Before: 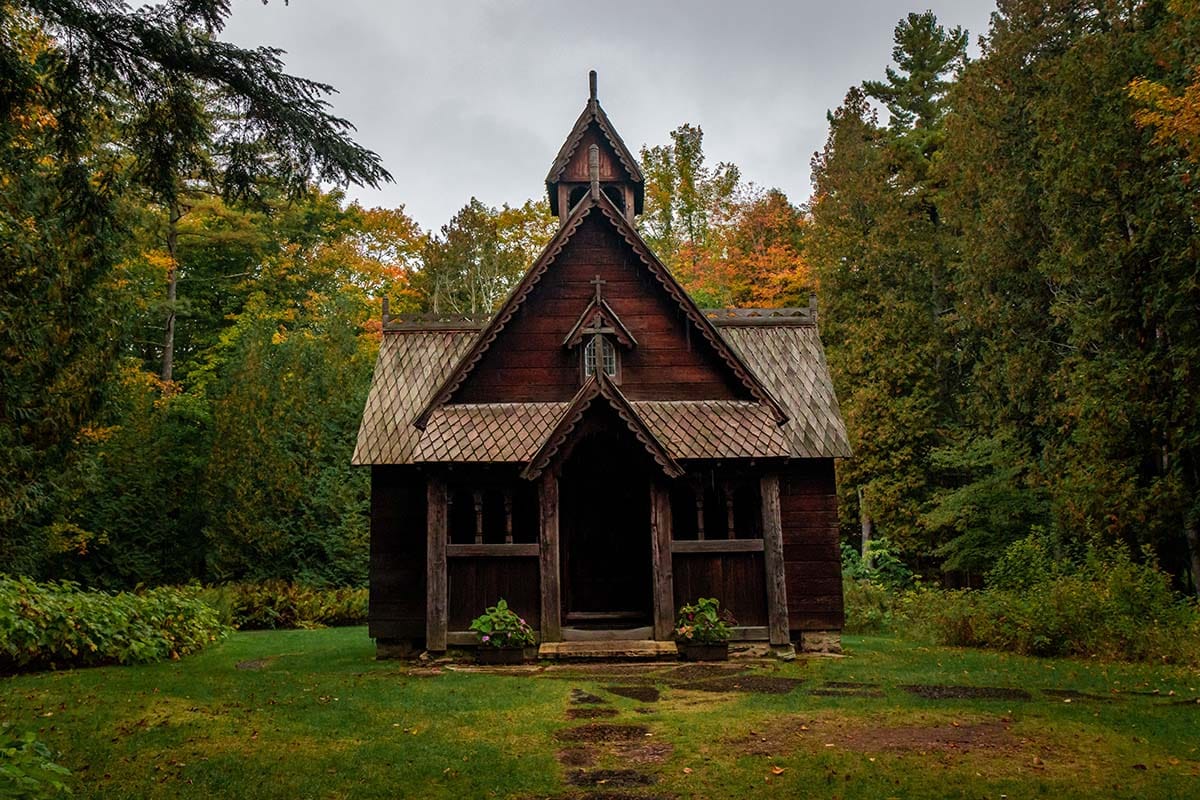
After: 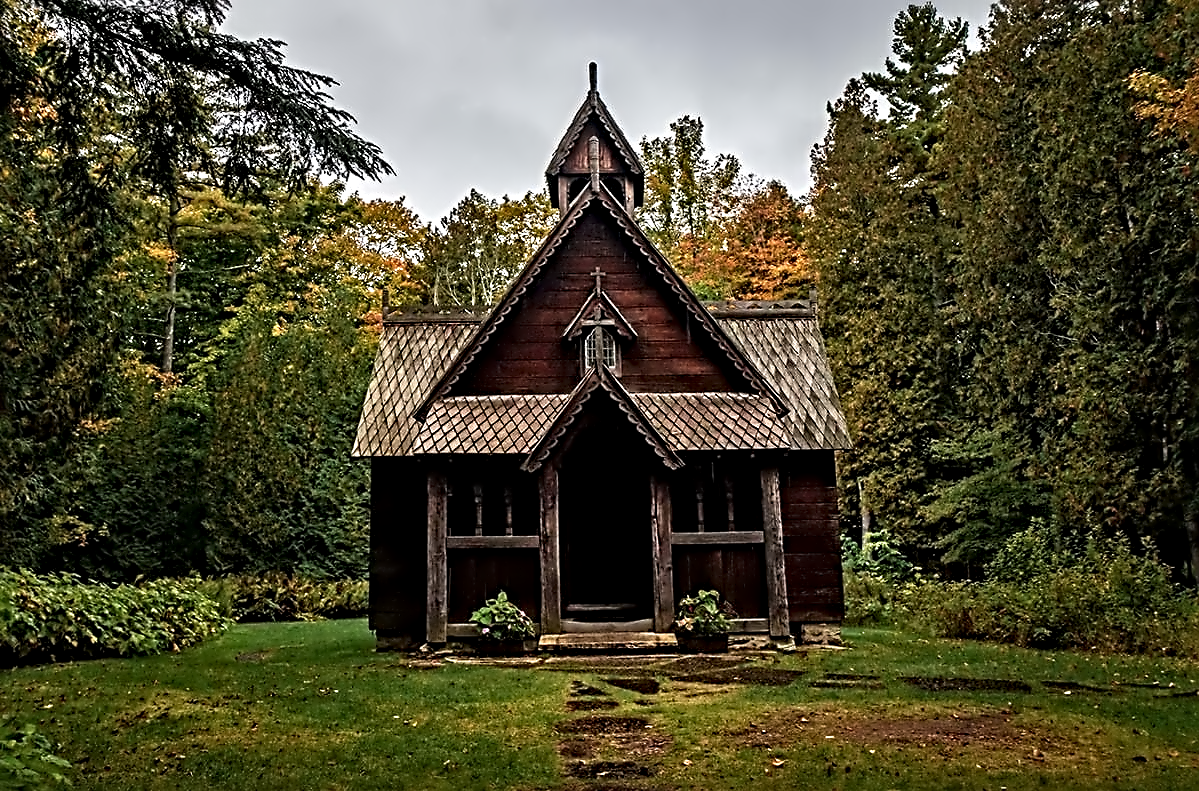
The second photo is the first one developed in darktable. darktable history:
sharpen: radius 4.883
crop: top 1.049%, right 0.001%
contrast equalizer: octaves 7, y [[0.5, 0.542, 0.583, 0.625, 0.667, 0.708], [0.5 ×6], [0.5 ×6], [0, 0.033, 0.067, 0.1, 0.133, 0.167], [0, 0.05, 0.1, 0.15, 0.2, 0.25]]
